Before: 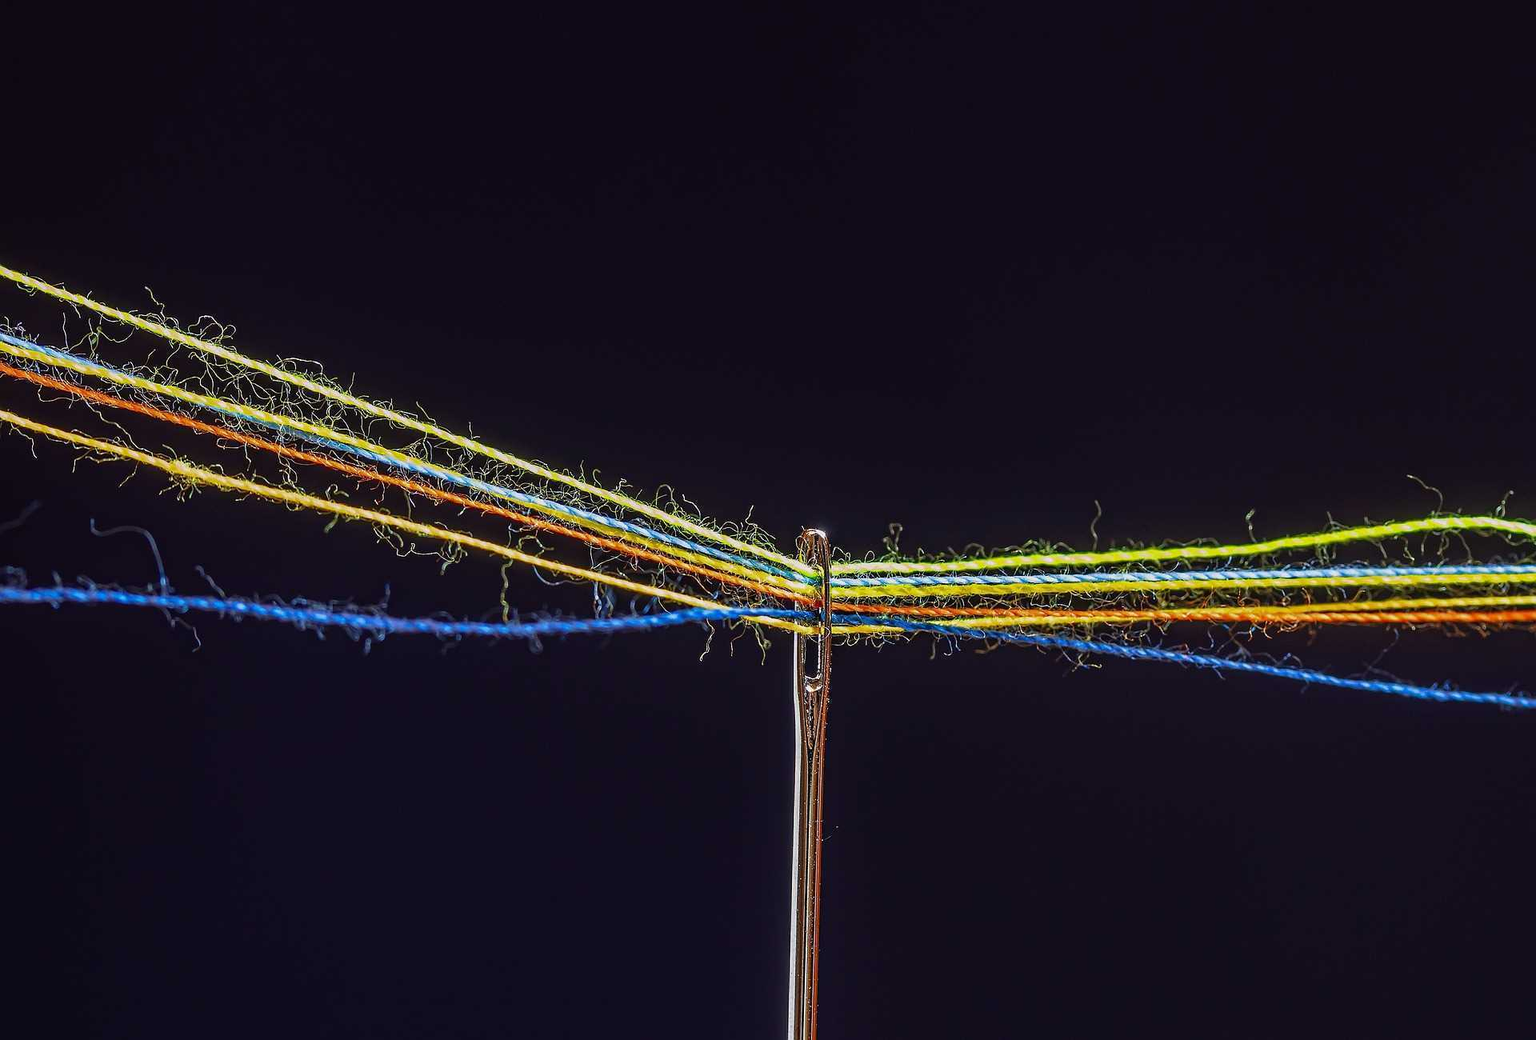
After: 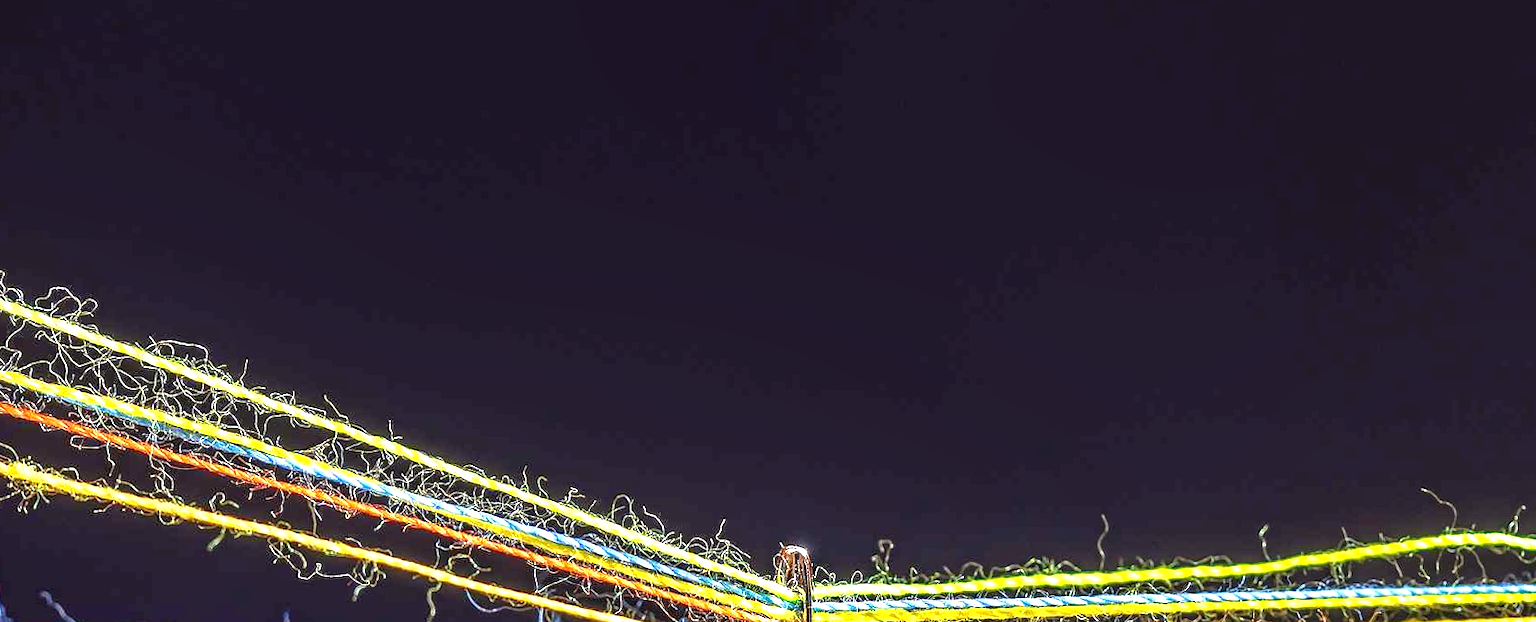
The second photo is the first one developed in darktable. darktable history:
rotate and perspective: rotation -0.013°, lens shift (vertical) -0.027, lens shift (horizontal) 0.178, crop left 0.016, crop right 0.989, crop top 0.082, crop bottom 0.918
crop and rotate: left 11.812%, bottom 42.776%
exposure: black level correction 0, exposure 1.198 EV, compensate exposure bias true, compensate highlight preservation false
local contrast: detail 130%
